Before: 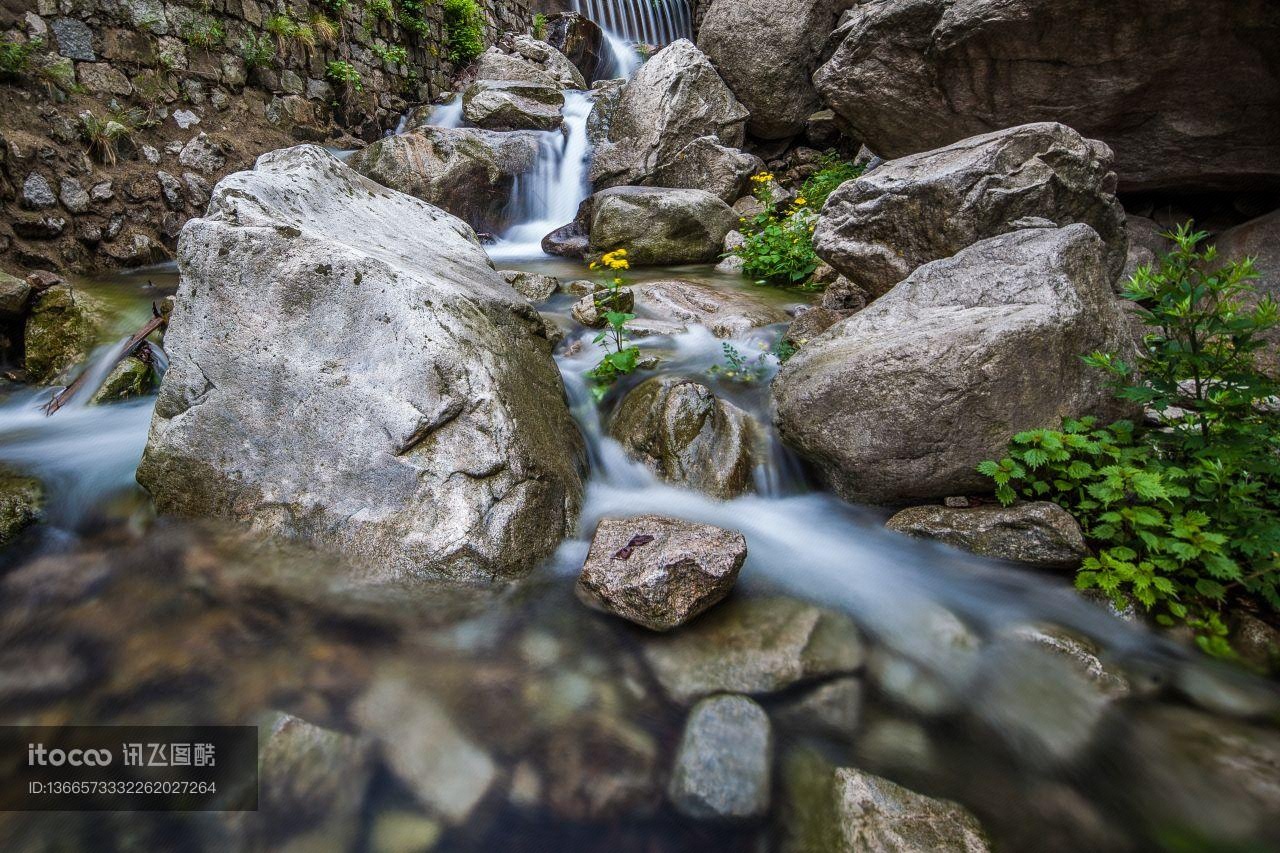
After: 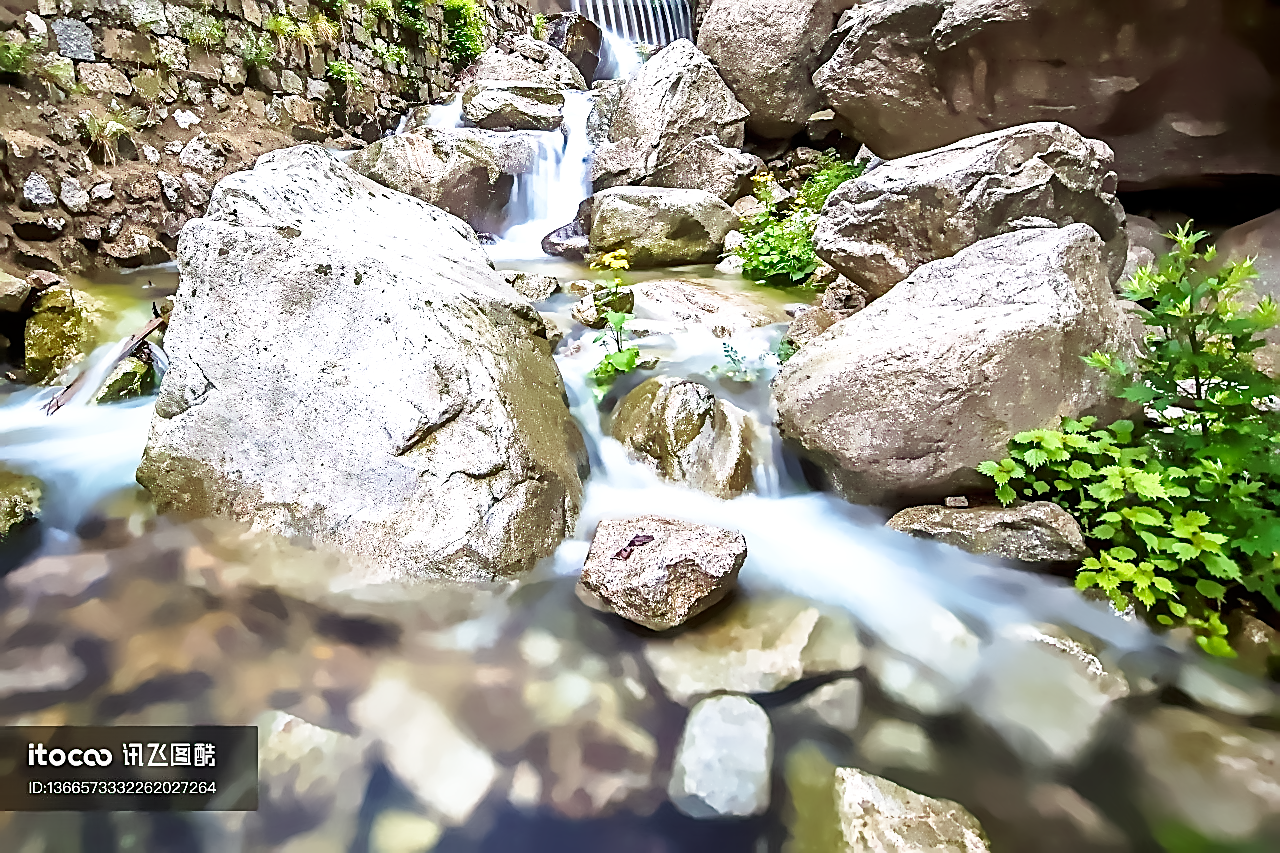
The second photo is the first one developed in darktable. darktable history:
base curve: curves: ch0 [(0, 0) (0.005, 0.002) (0.15, 0.3) (0.4, 0.7) (0.75, 0.95) (1, 1)], preserve colors none
sharpen: amount 1
exposure #1: black level correction 0, exposure 3 EV, compensate highlight preservation false
exposure "1": black level correction 0.001, exposure 1.116 EV, compensate highlight preservation false
denoise (profiled): strength 2, central pixel weight 0, a [-1, 0, 0], y [[0, 0, 0.5 ×5] ×4, [0.5 ×7], [0.5 ×7]], fix various bugs in algorithm false, upgrade profiled transform false, color mode RGB, compensate highlight preservation false | blend: blend mode color, opacity 100%; mask: uniform (no mask)
astrophoto denoise: luma 24%, chroma 95%
